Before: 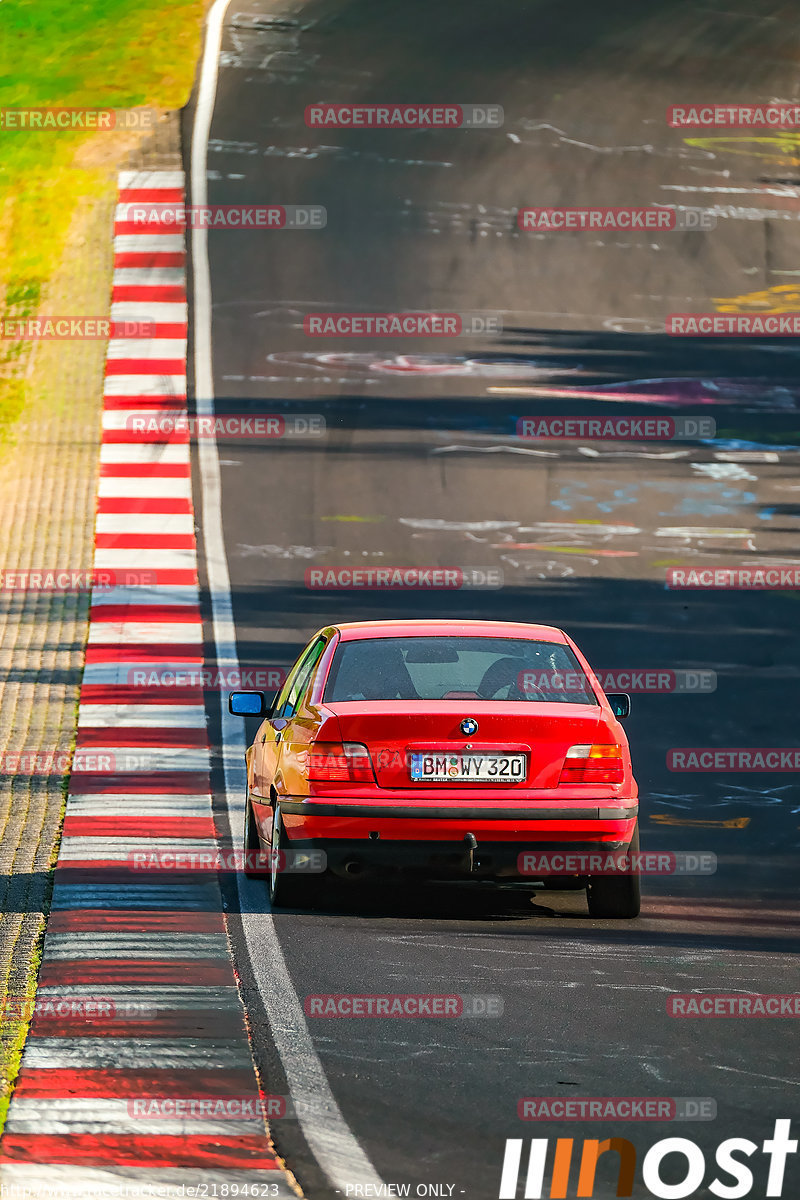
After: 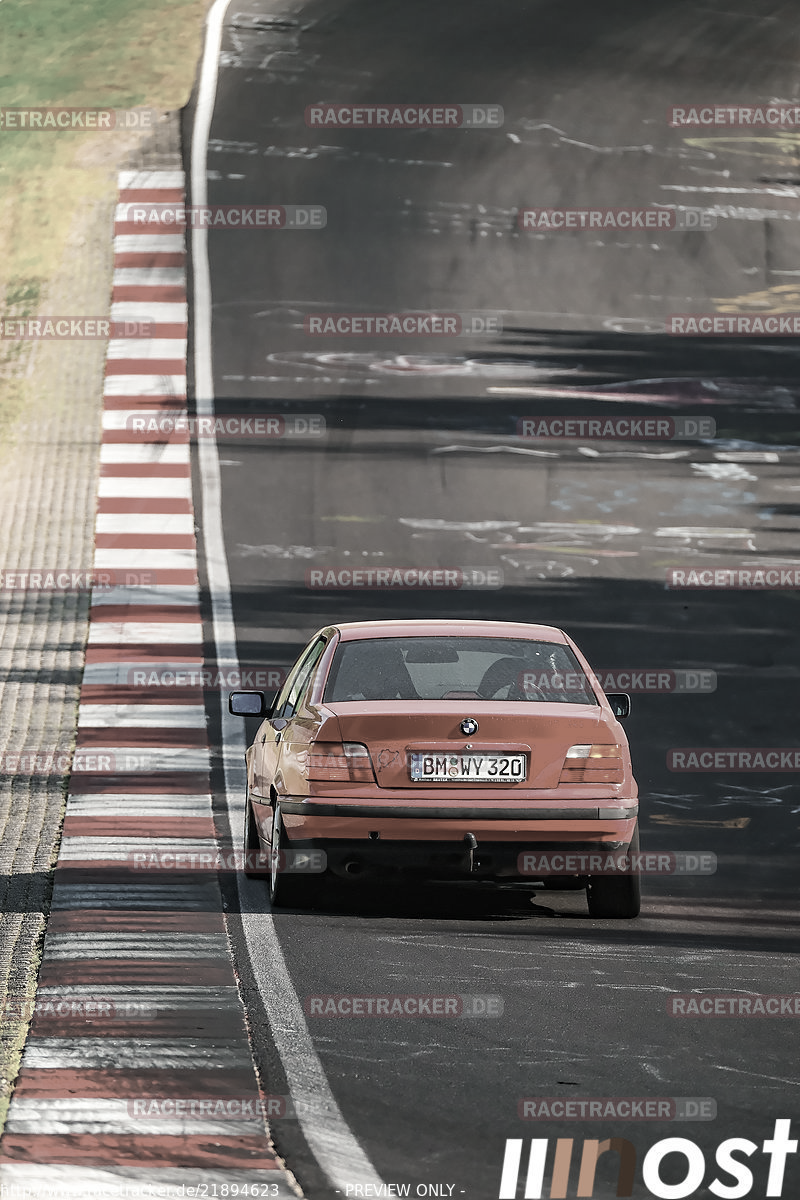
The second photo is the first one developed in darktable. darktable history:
color correction: highlights b* -0.037, saturation 0.25
